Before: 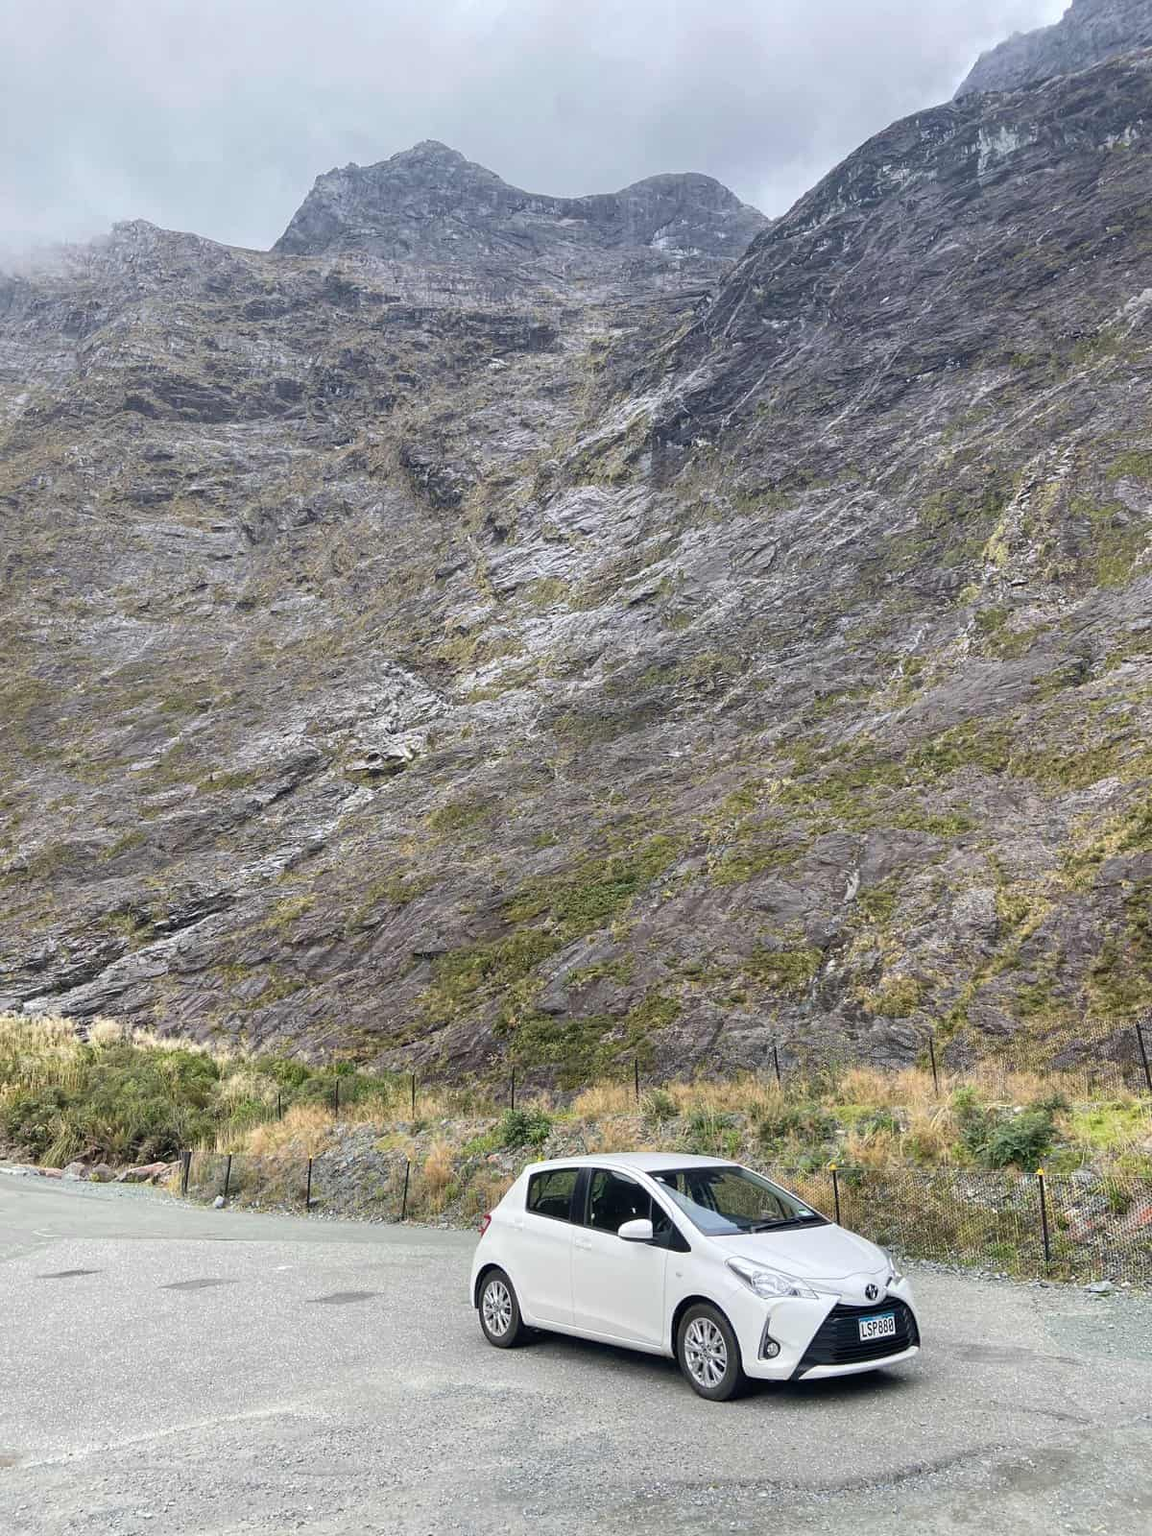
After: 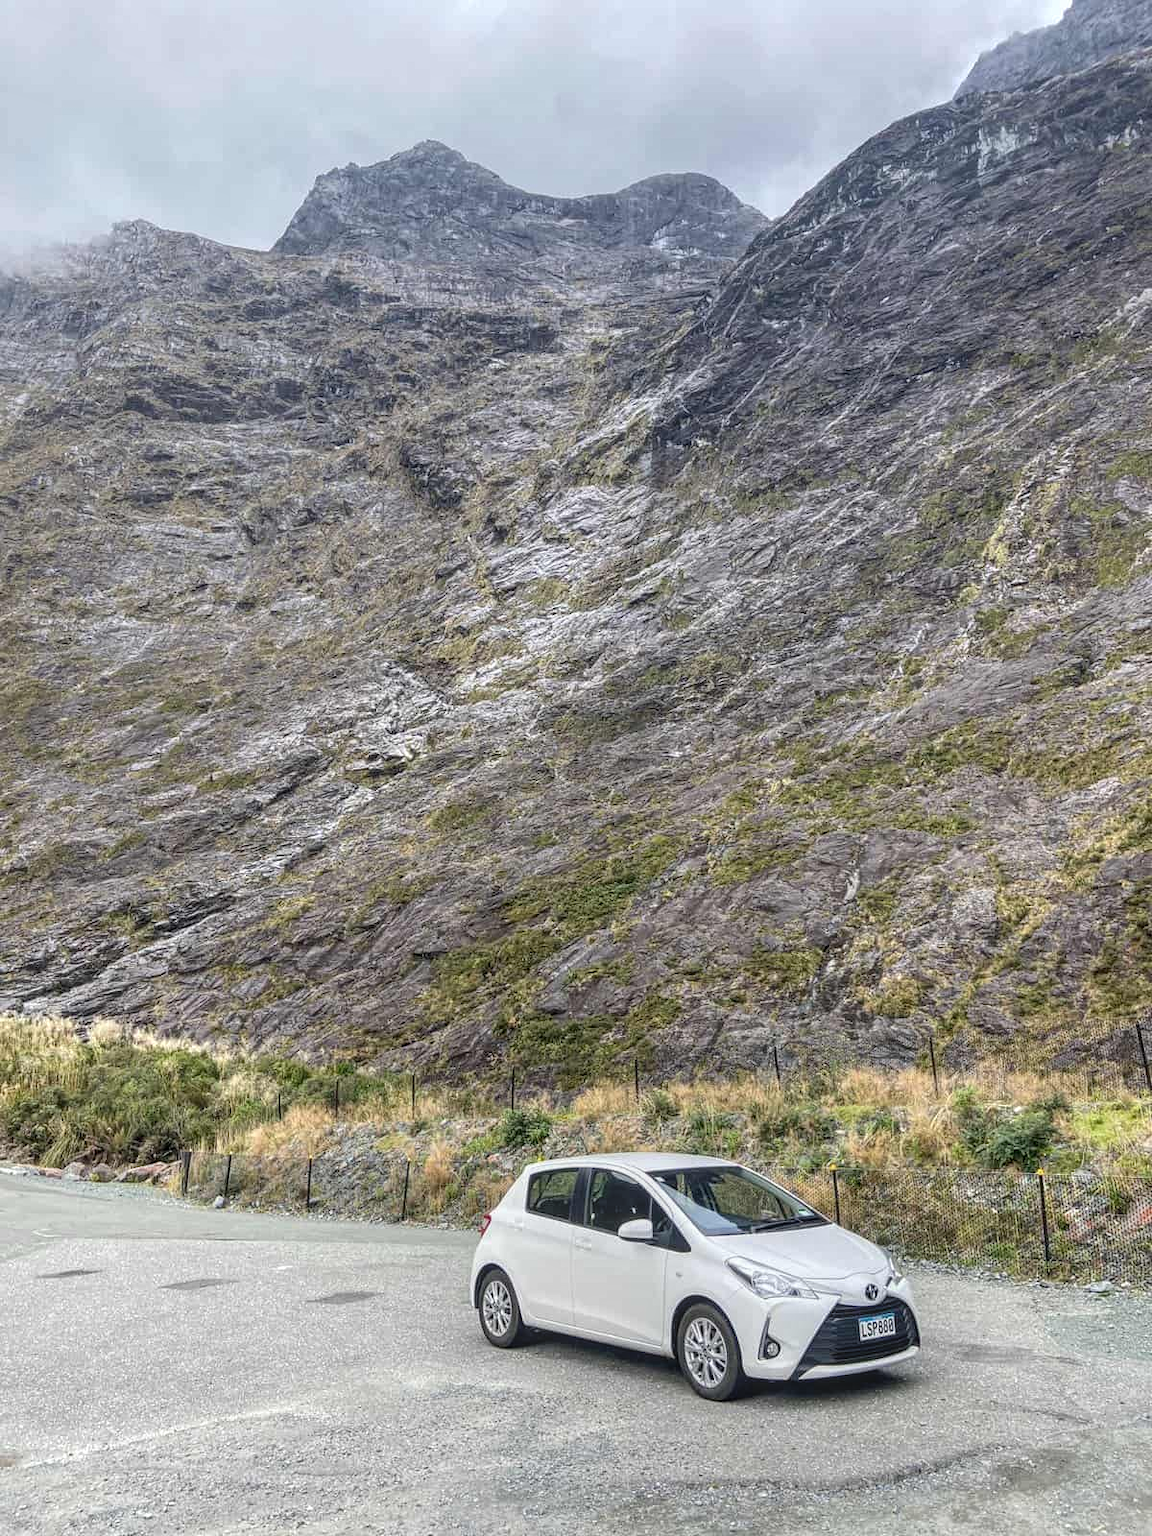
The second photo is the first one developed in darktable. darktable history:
local contrast: highlights 4%, shadows 4%, detail 134%
